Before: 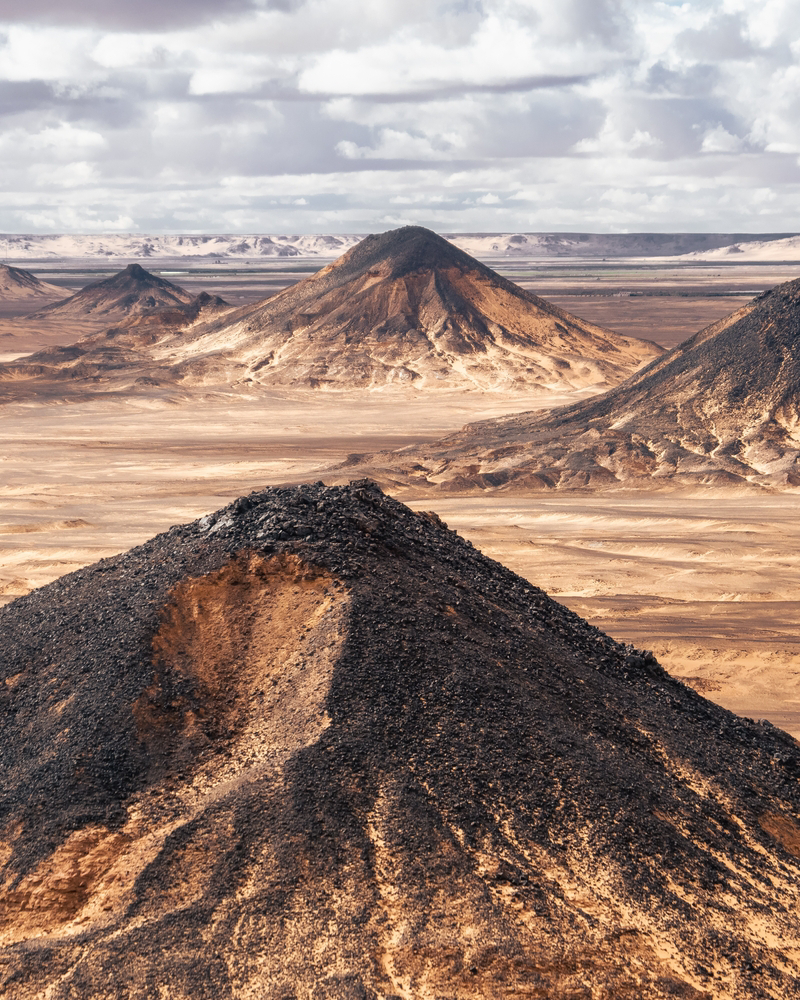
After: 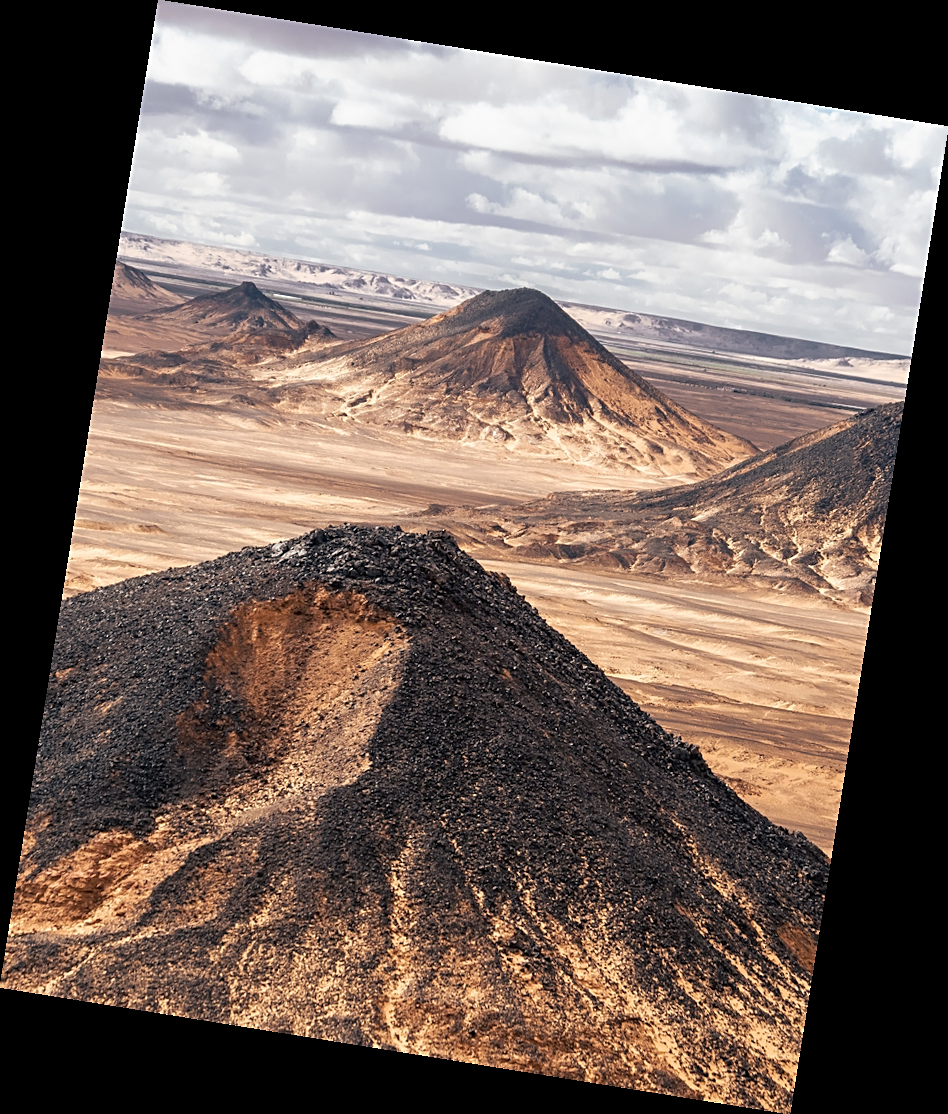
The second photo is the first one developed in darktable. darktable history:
rotate and perspective: rotation 9.12°, automatic cropping off
sharpen: on, module defaults
